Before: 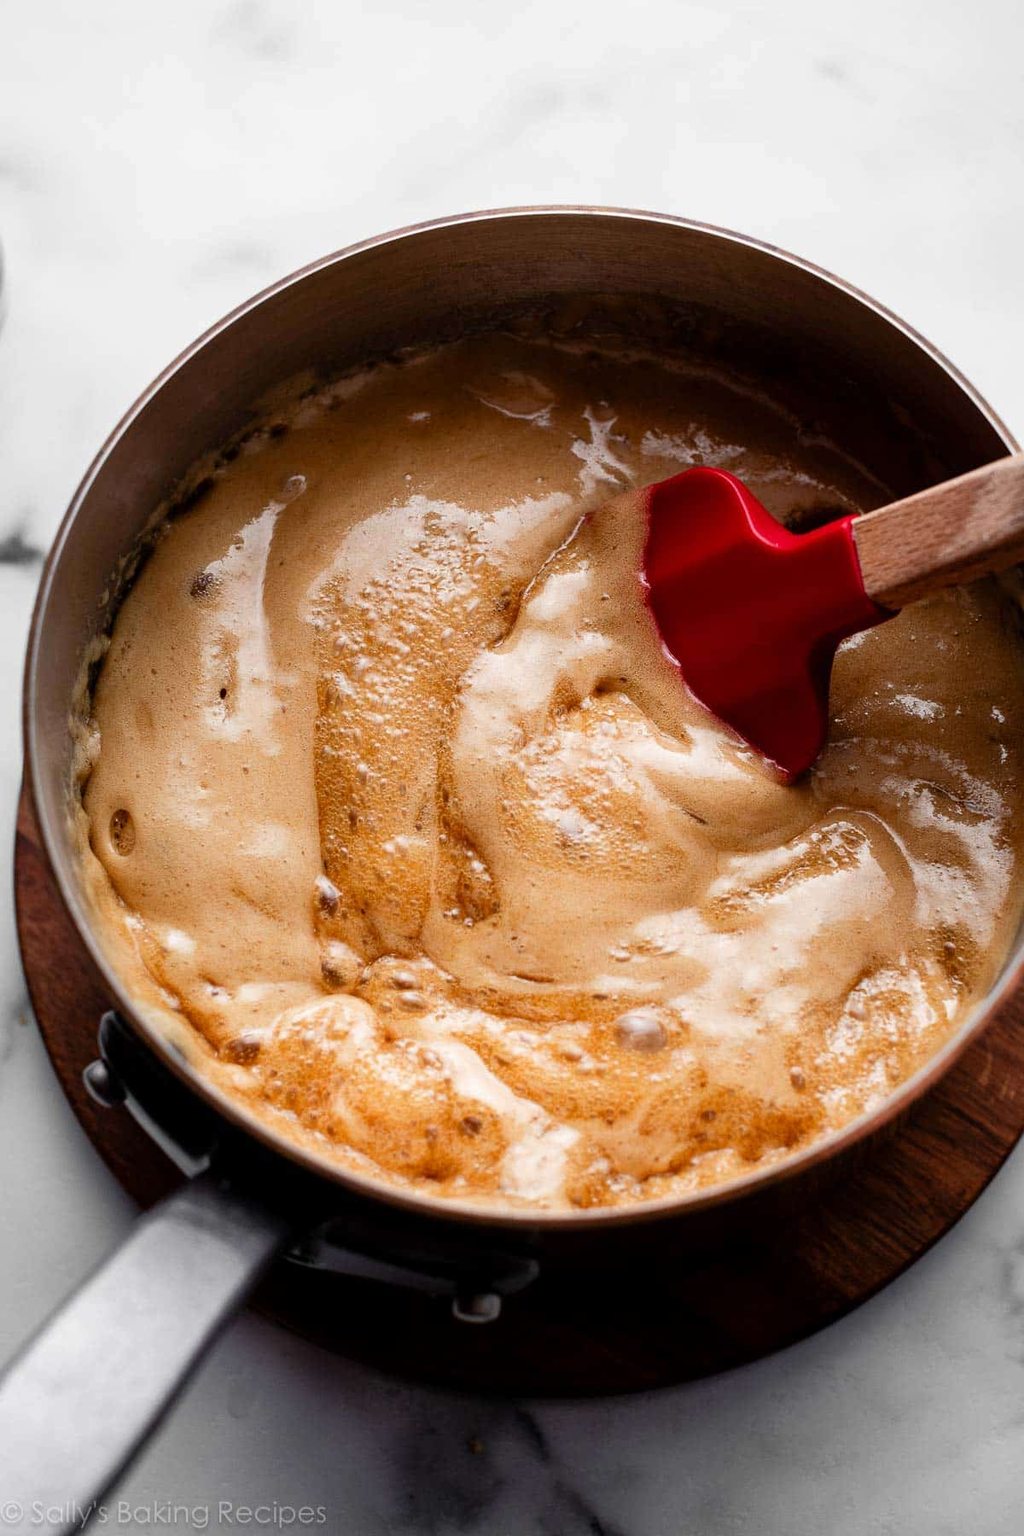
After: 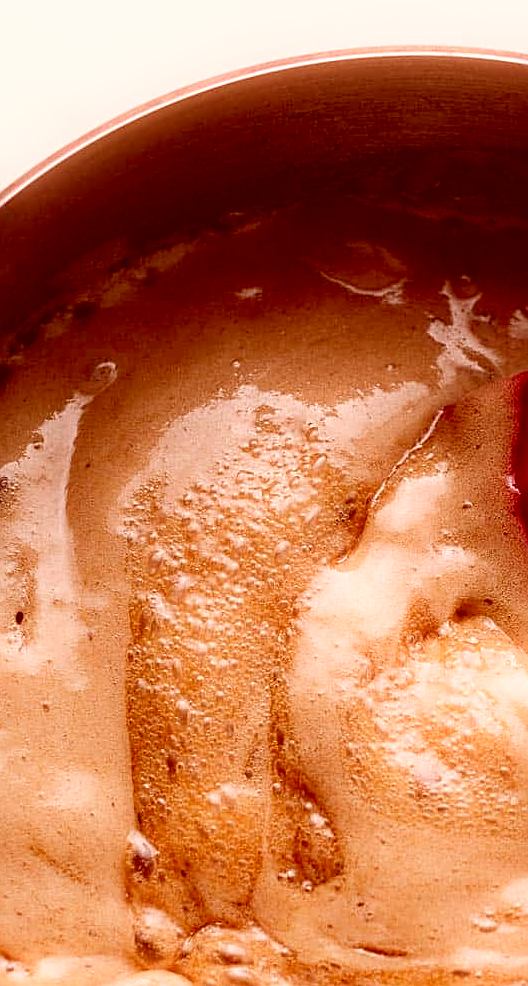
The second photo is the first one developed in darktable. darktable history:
sharpen: on, module defaults
bloom: size 5%, threshold 95%, strength 15%
color correction: highlights a* 9.03, highlights b* 8.71, shadows a* 40, shadows b* 40, saturation 0.8
crop: left 20.248%, top 10.86%, right 35.675%, bottom 34.321%
